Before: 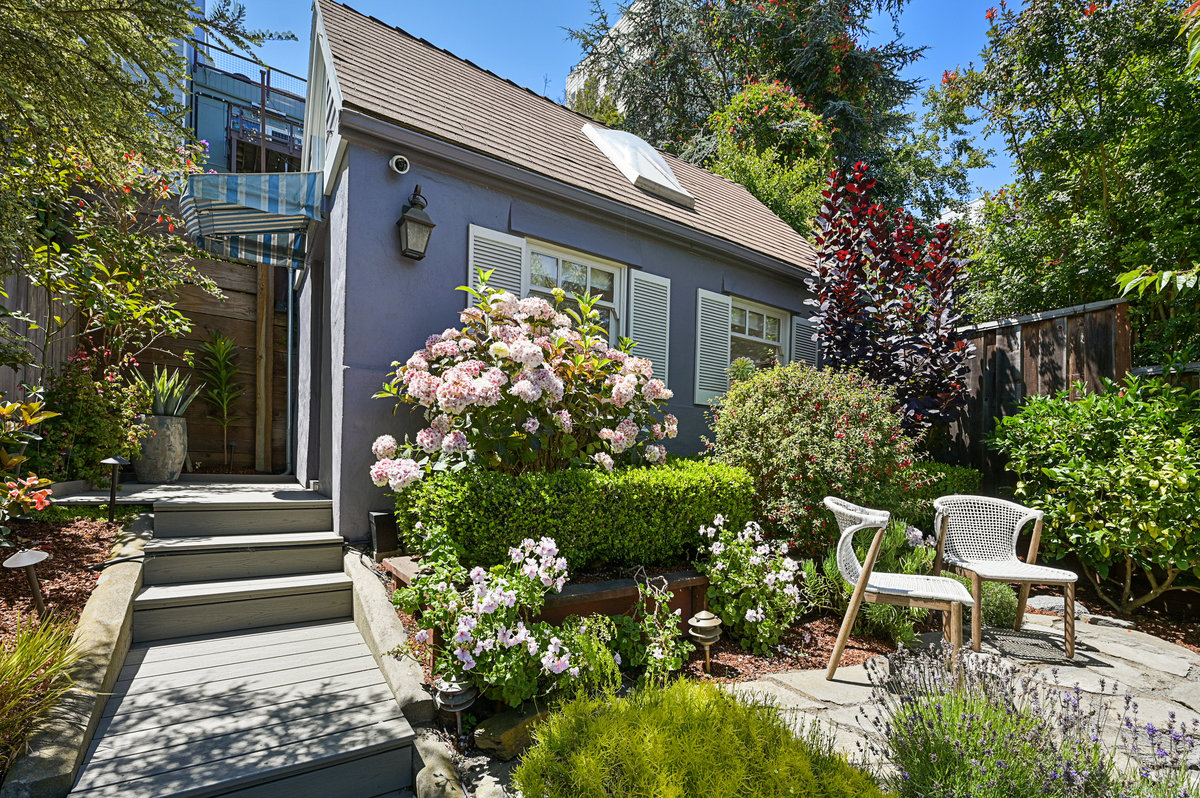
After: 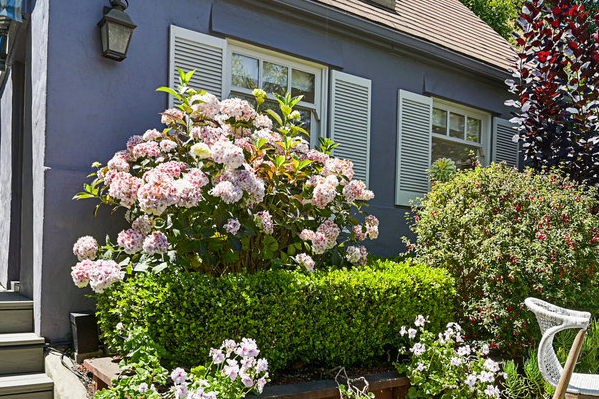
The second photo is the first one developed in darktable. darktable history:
crop: left 25%, top 25%, right 25%, bottom 25%
contrast brightness saturation: contrast 0.04, saturation 0.07
